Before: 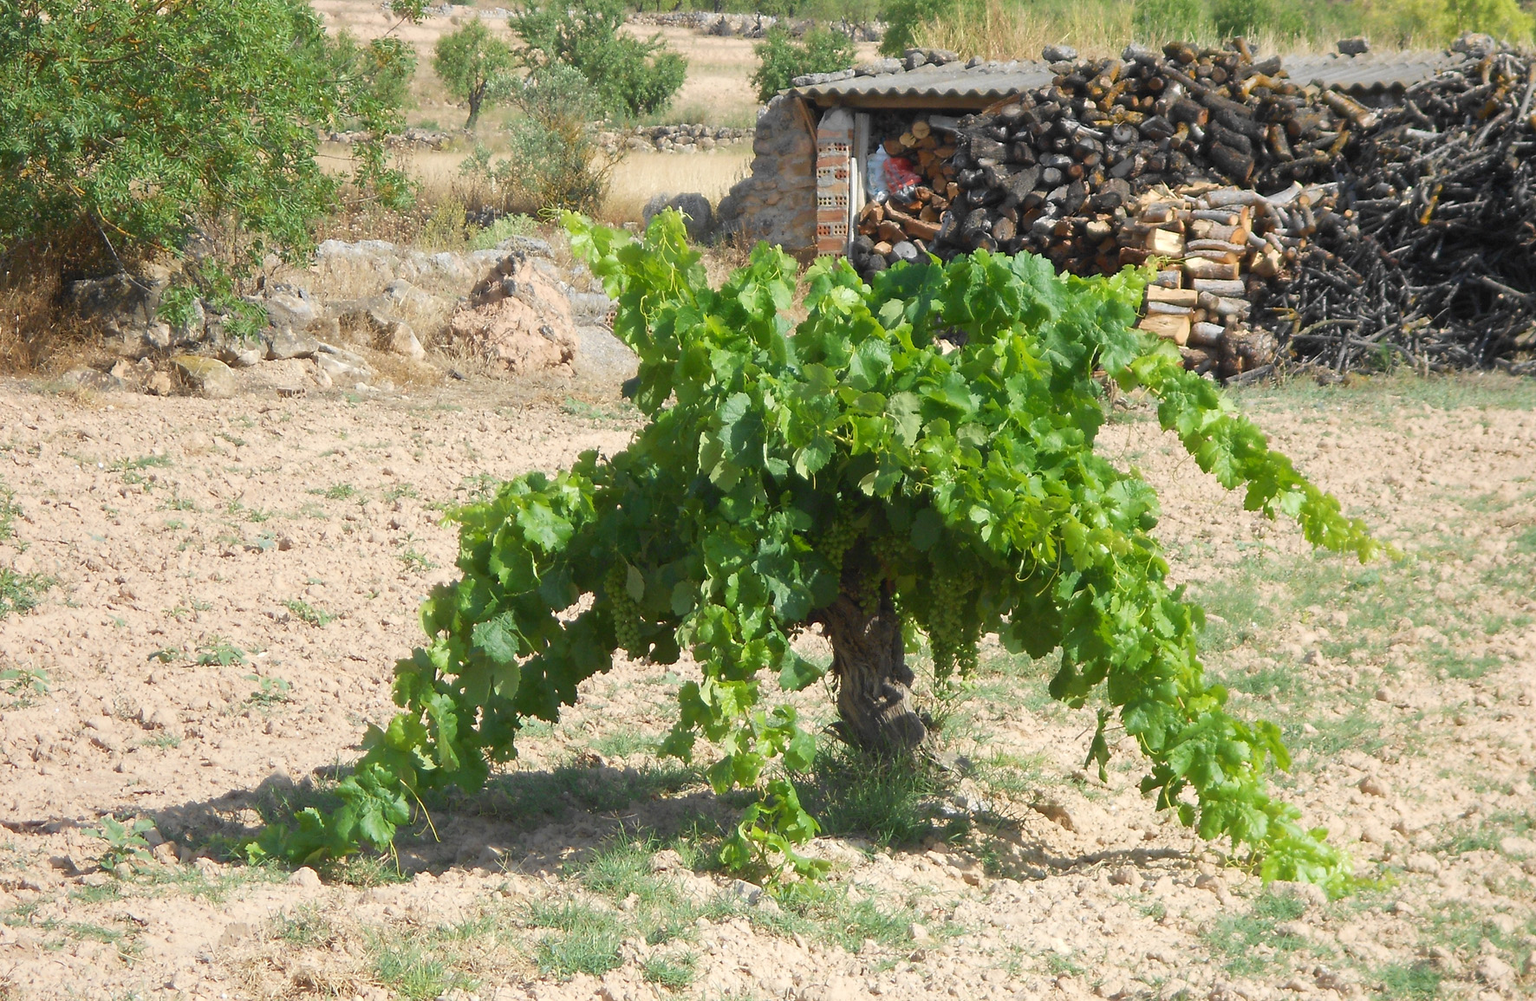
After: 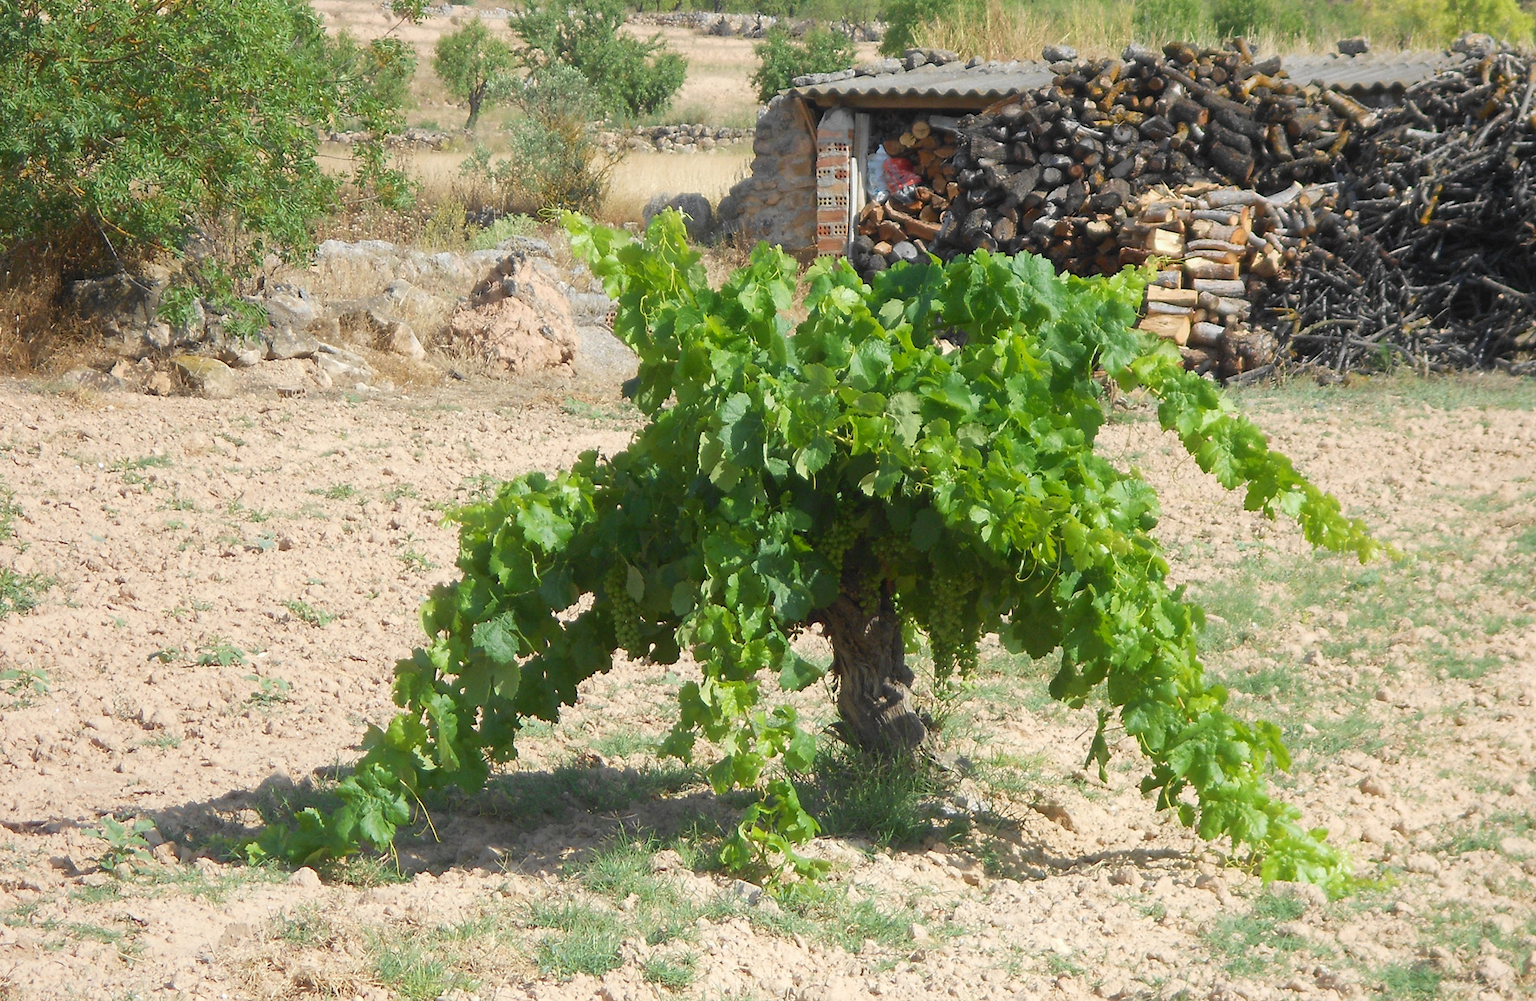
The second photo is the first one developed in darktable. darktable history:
contrast equalizer: y [[0.5, 0.5, 0.472, 0.5, 0.5, 0.5], [0.5 ×6], [0.5 ×6], [0 ×6], [0 ×6]]
color correction: highlights a* -0.137, highlights b* 0.137
